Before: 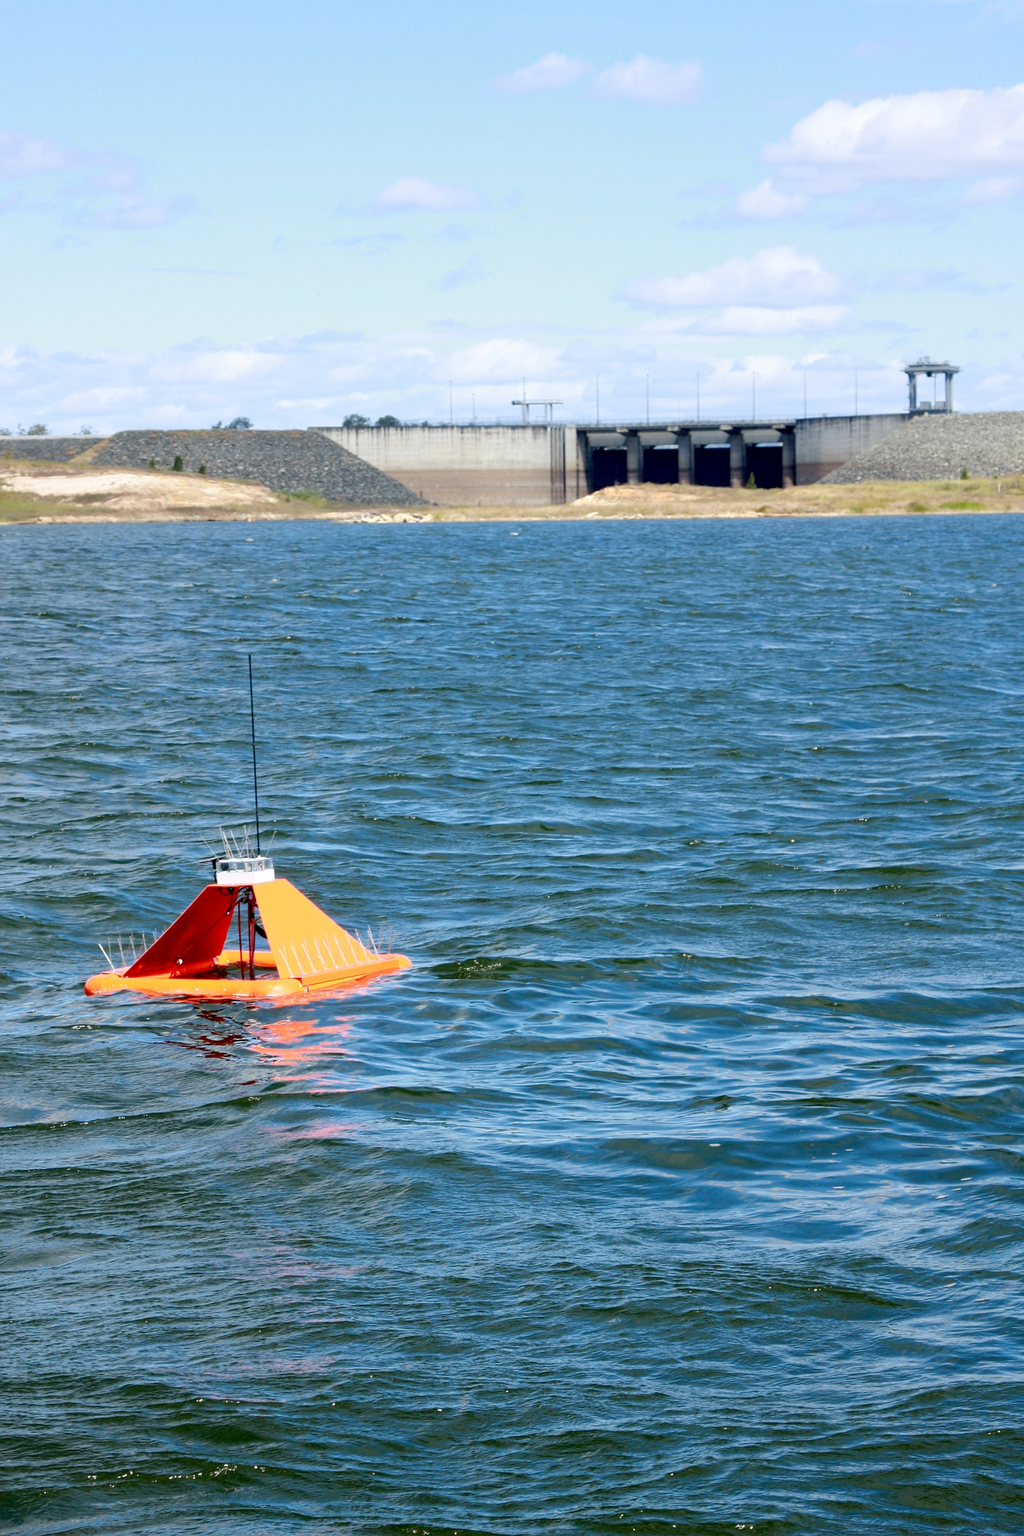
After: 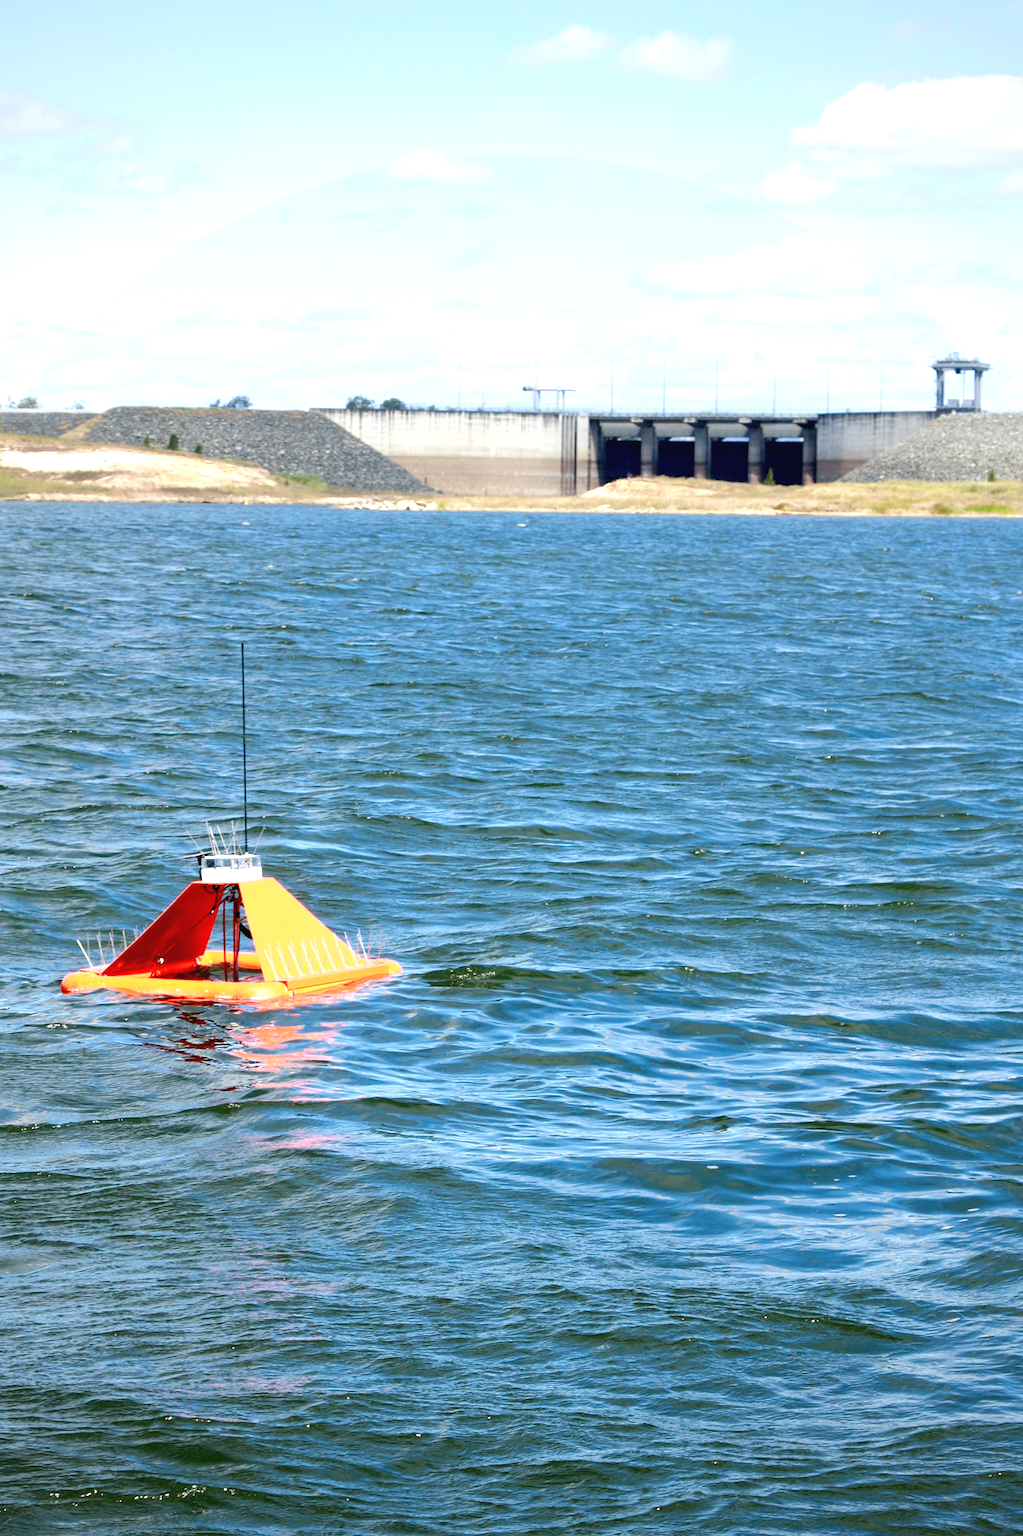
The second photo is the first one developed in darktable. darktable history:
crop and rotate: angle -1.6°
exposure: black level correction -0.002, exposure 0.535 EV, compensate highlight preservation false
vignetting: fall-off radius 92.66%, brightness -0.422, saturation -0.211, unbound false
